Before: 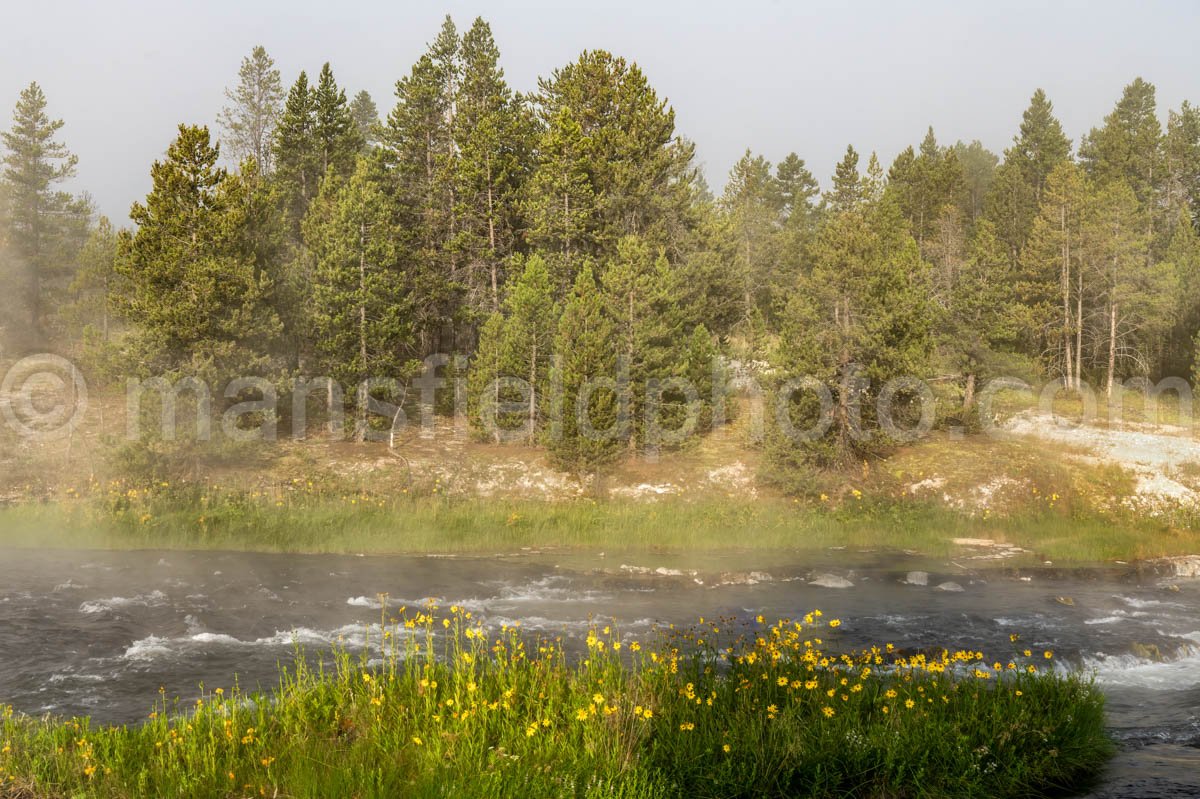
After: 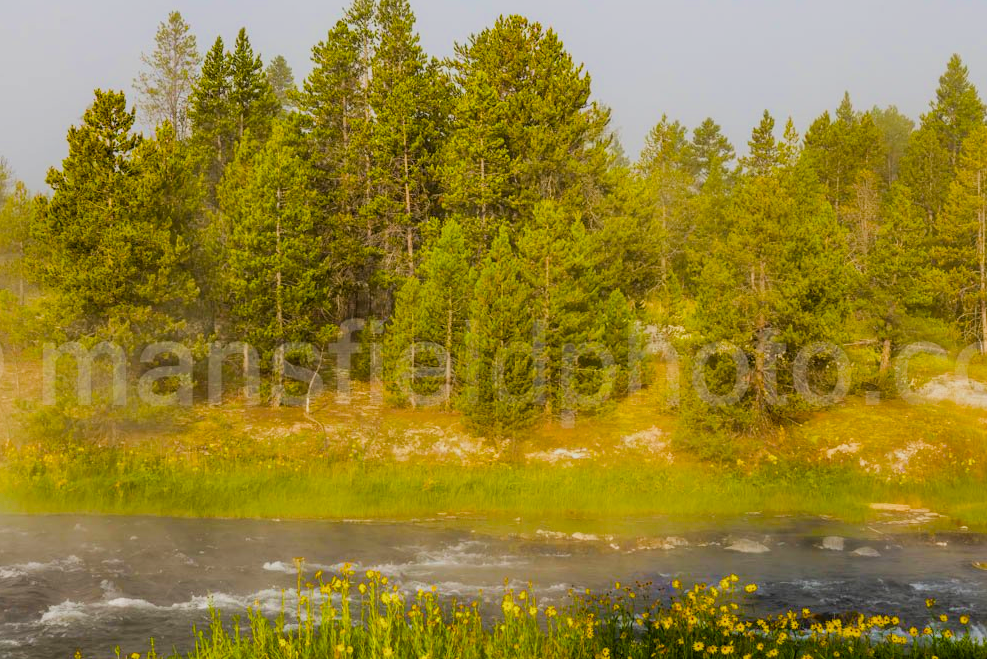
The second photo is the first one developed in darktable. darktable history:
crop and rotate: left 7.078%, top 4.451%, right 10.594%, bottom 13.031%
color balance rgb: white fulcrum 1.02 EV, linear chroma grading › highlights 99.558%, linear chroma grading › global chroma 24.058%, perceptual saturation grading › global saturation 0.424%, perceptual saturation grading › highlights -15.954%, perceptual saturation grading › shadows 24.378%
filmic rgb: black relative exposure -8 EV, white relative exposure 4.06 EV, hardness 4.13
